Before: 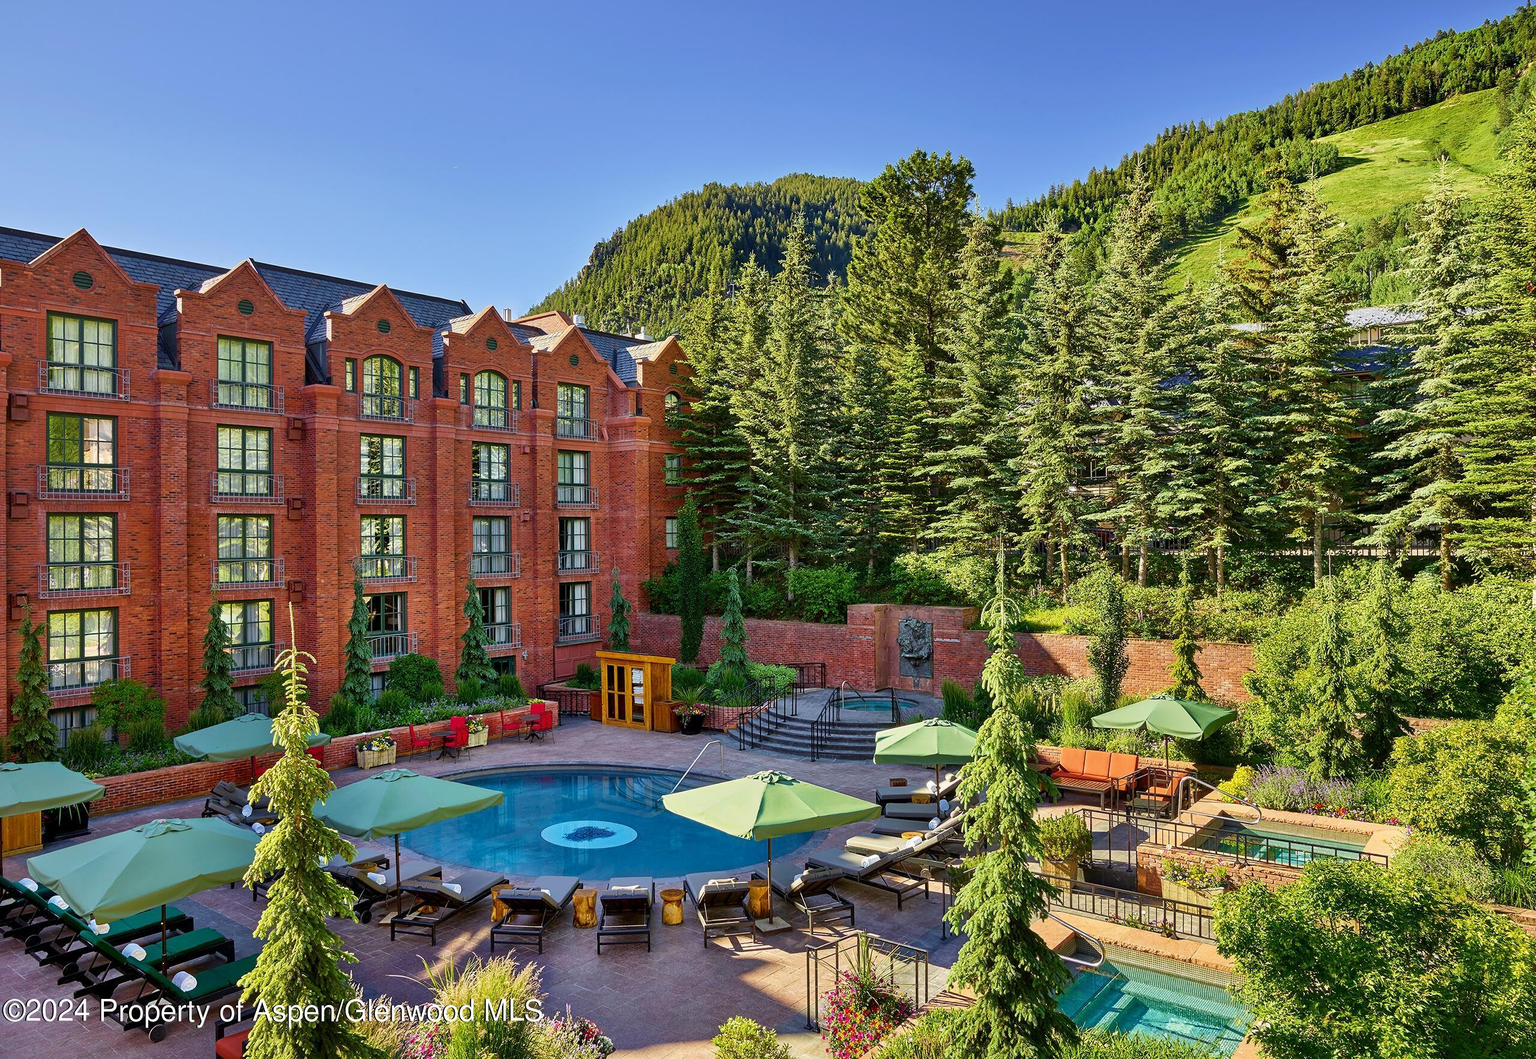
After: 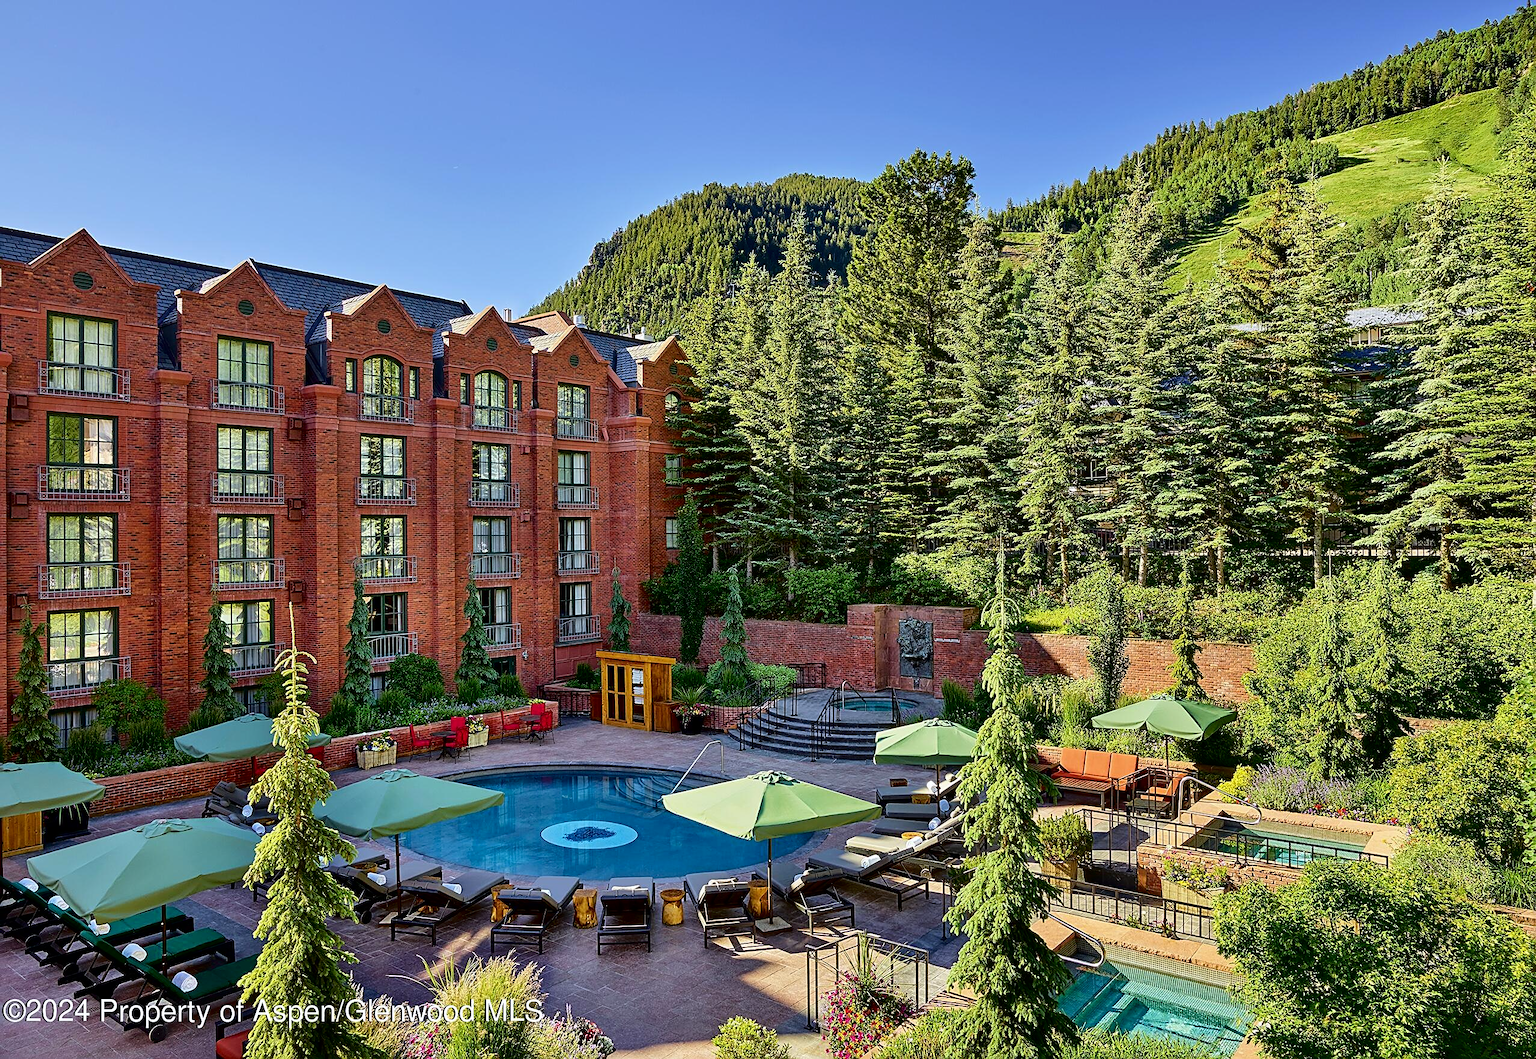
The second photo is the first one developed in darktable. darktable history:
fill light: exposure -2 EV, width 8.6
white balance: red 0.982, blue 1.018
sharpen: on, module defaults
